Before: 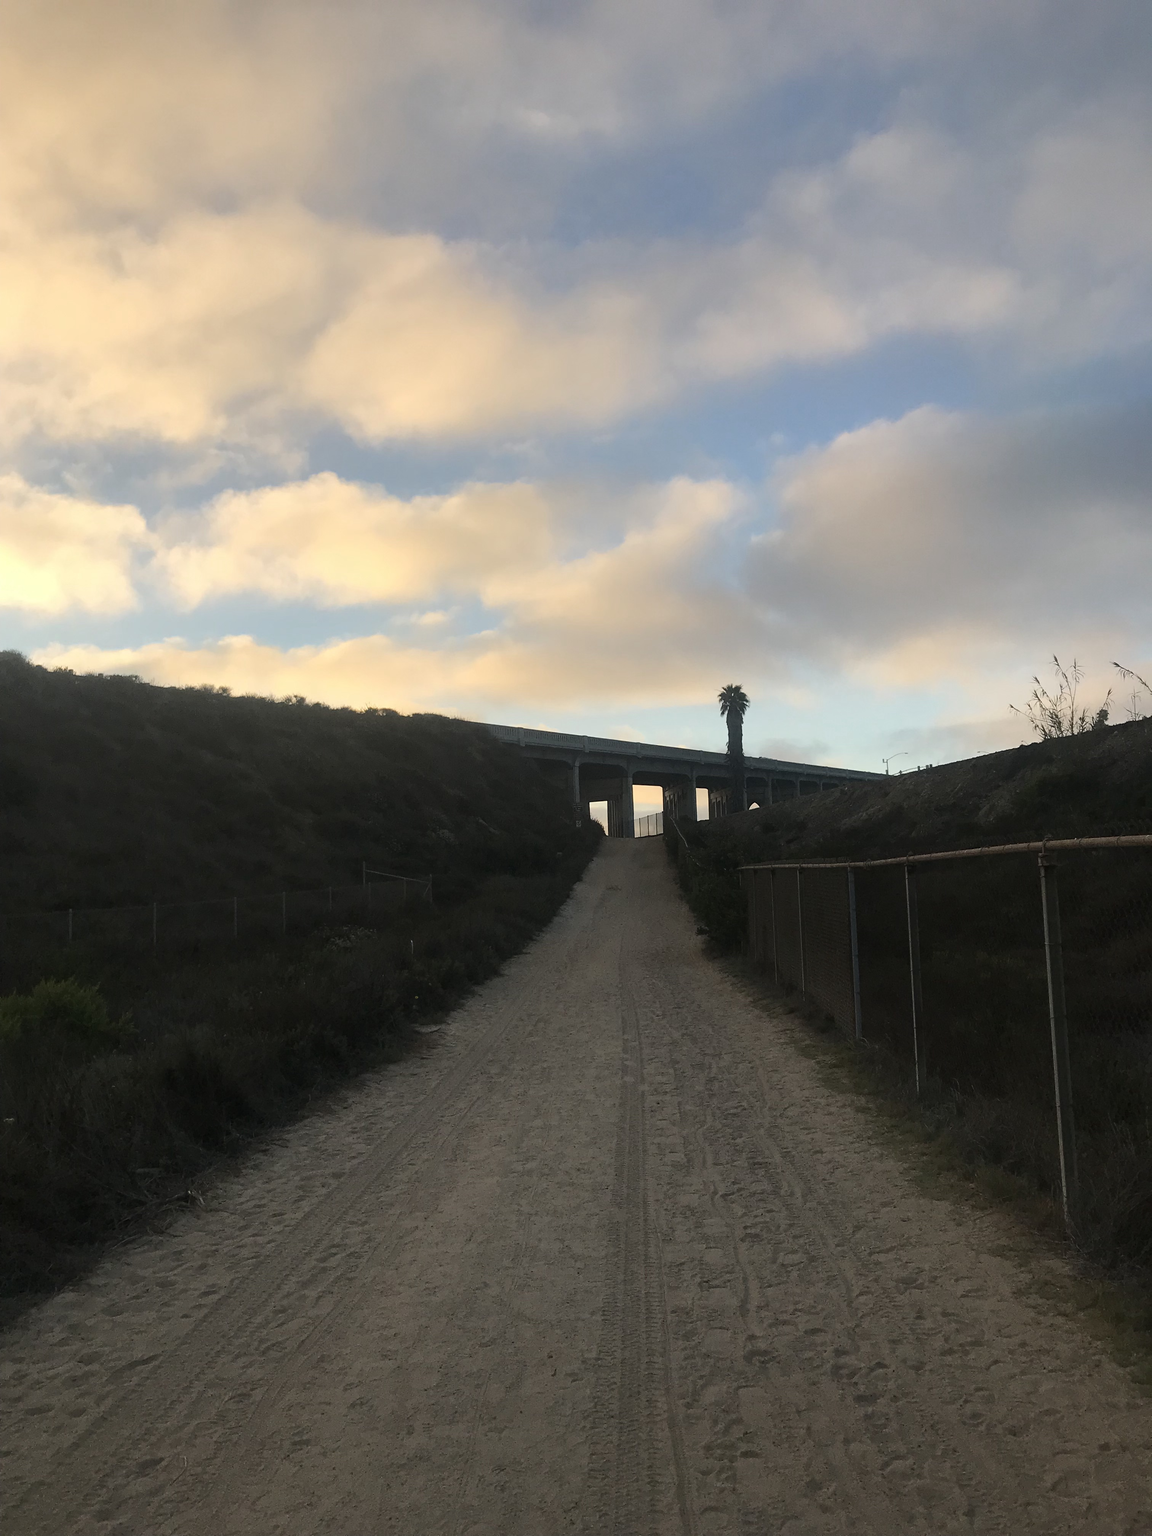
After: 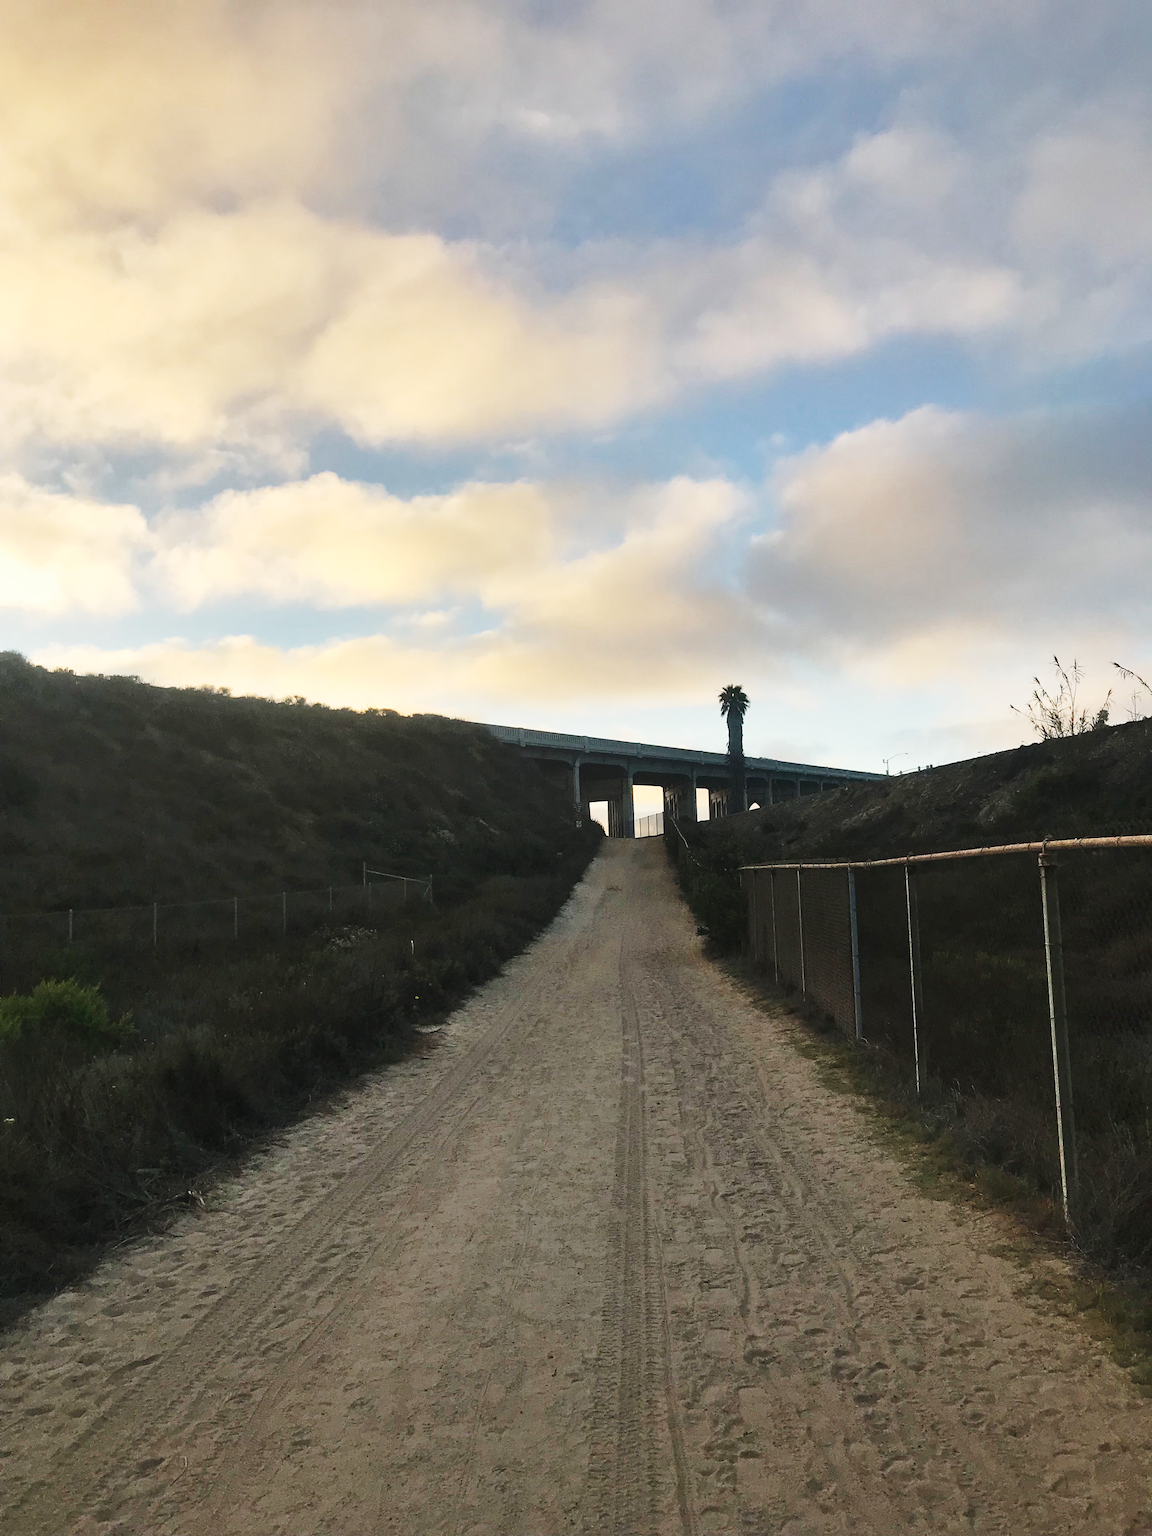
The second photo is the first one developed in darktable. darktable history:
shadows and highlights: low approximation 0.01, soften with gaussian
base curve: curves: ch0 [(0, 0) (0.028, 0.03) (0.121, 0.232) (0.46, 0.748) (0.859, 0.968) (1, 1)], preserve colors none
